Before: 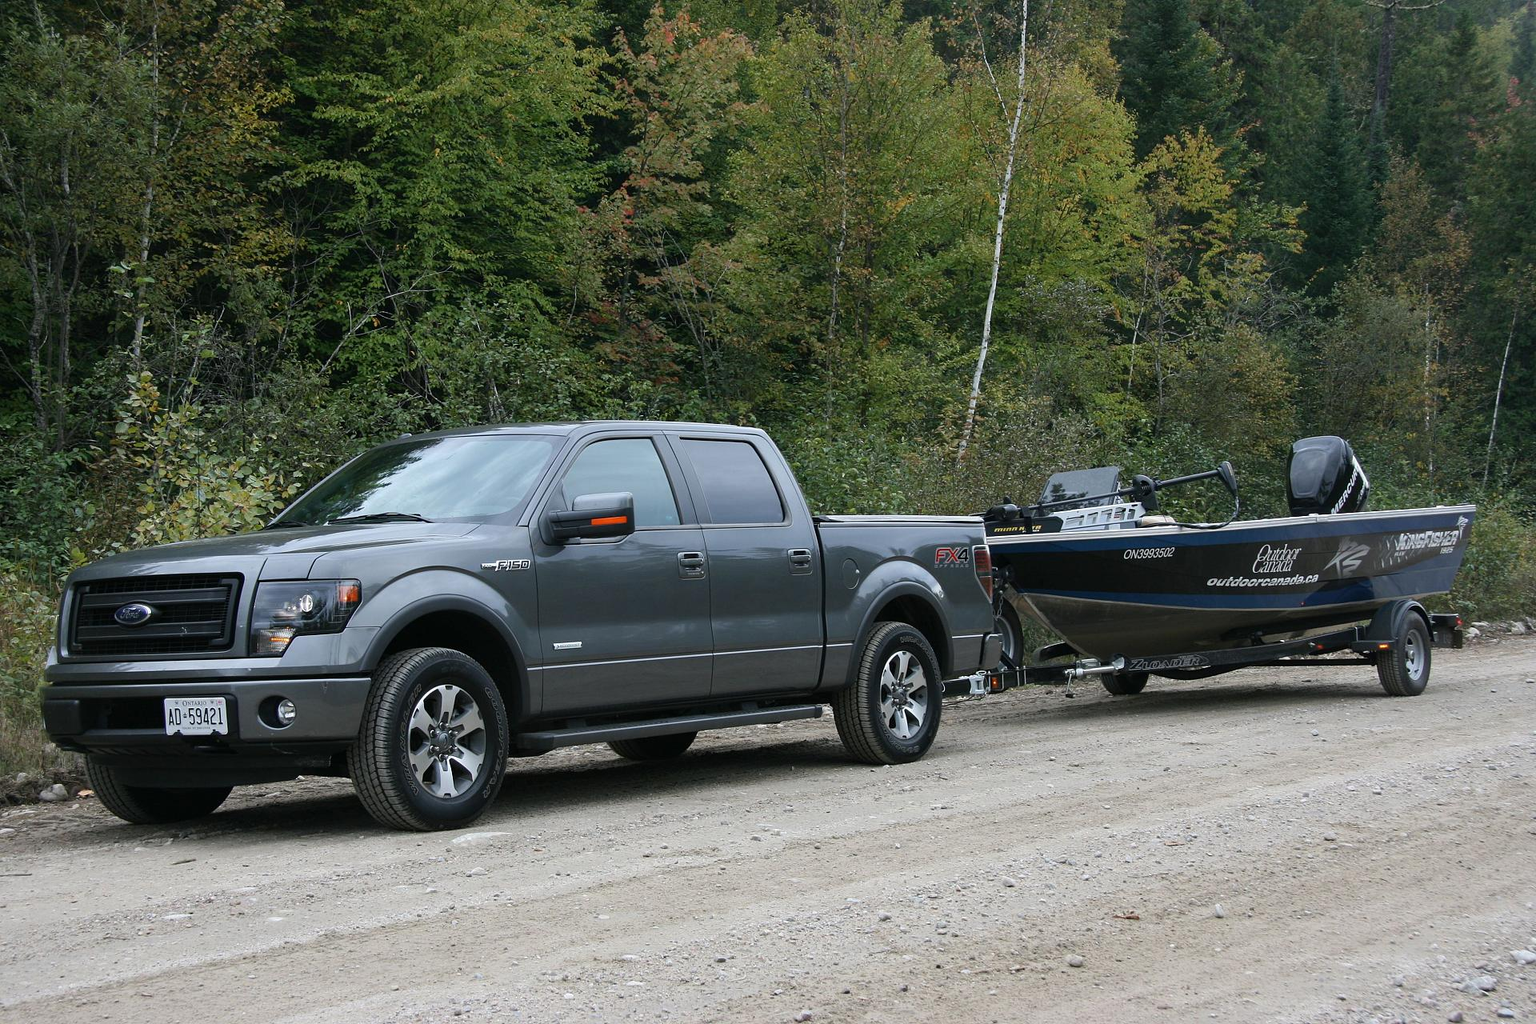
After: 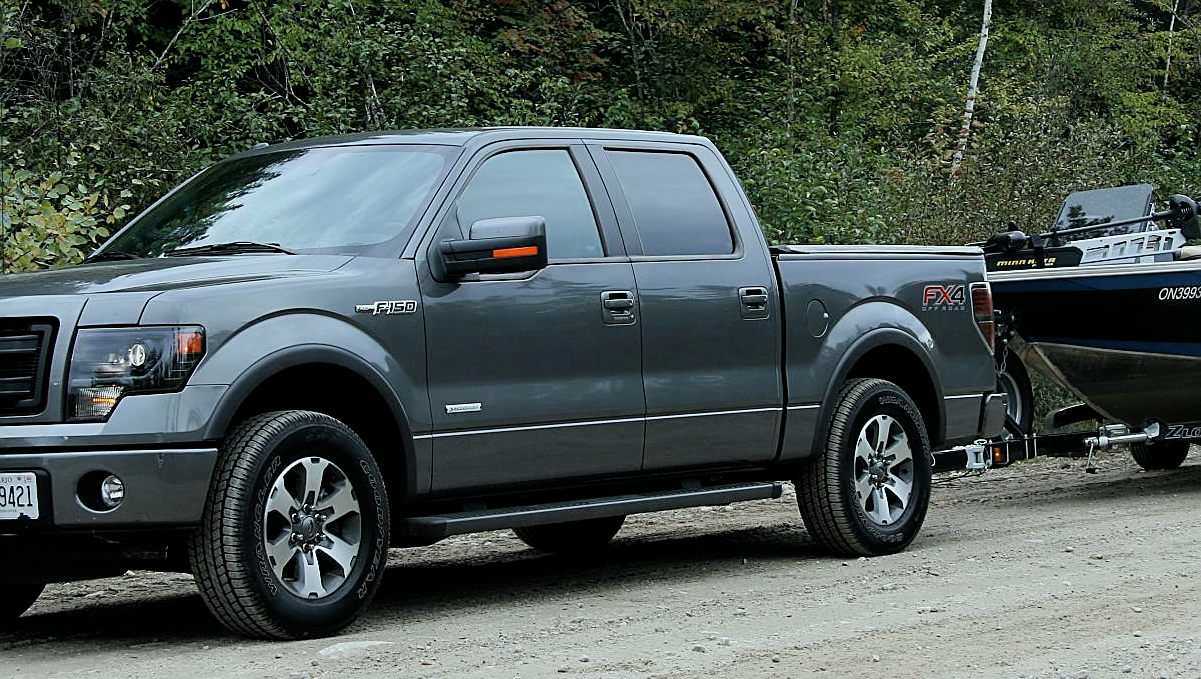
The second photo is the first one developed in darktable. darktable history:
color calibration: illuminant Planckian (black body), x 0.353, y 0.352, temperature 4825.52 K
filmic rgb: middle gray luminance 9.3%, black relative exposure -10.63 EV, white relative exposure 3.44 EV, target black luminance 0%, hardness 6, latitude 59.6%, contrast 1.086, highlights saturation mix 5.52%, shadows ↔ highlights balance 29.38%, color science v6 (2022)
crop: left 12.849%, top 31.239%, right 24.595%, bottom 15.706%
color correction: highlights b* 0.049
sharpen: on, module defaults
